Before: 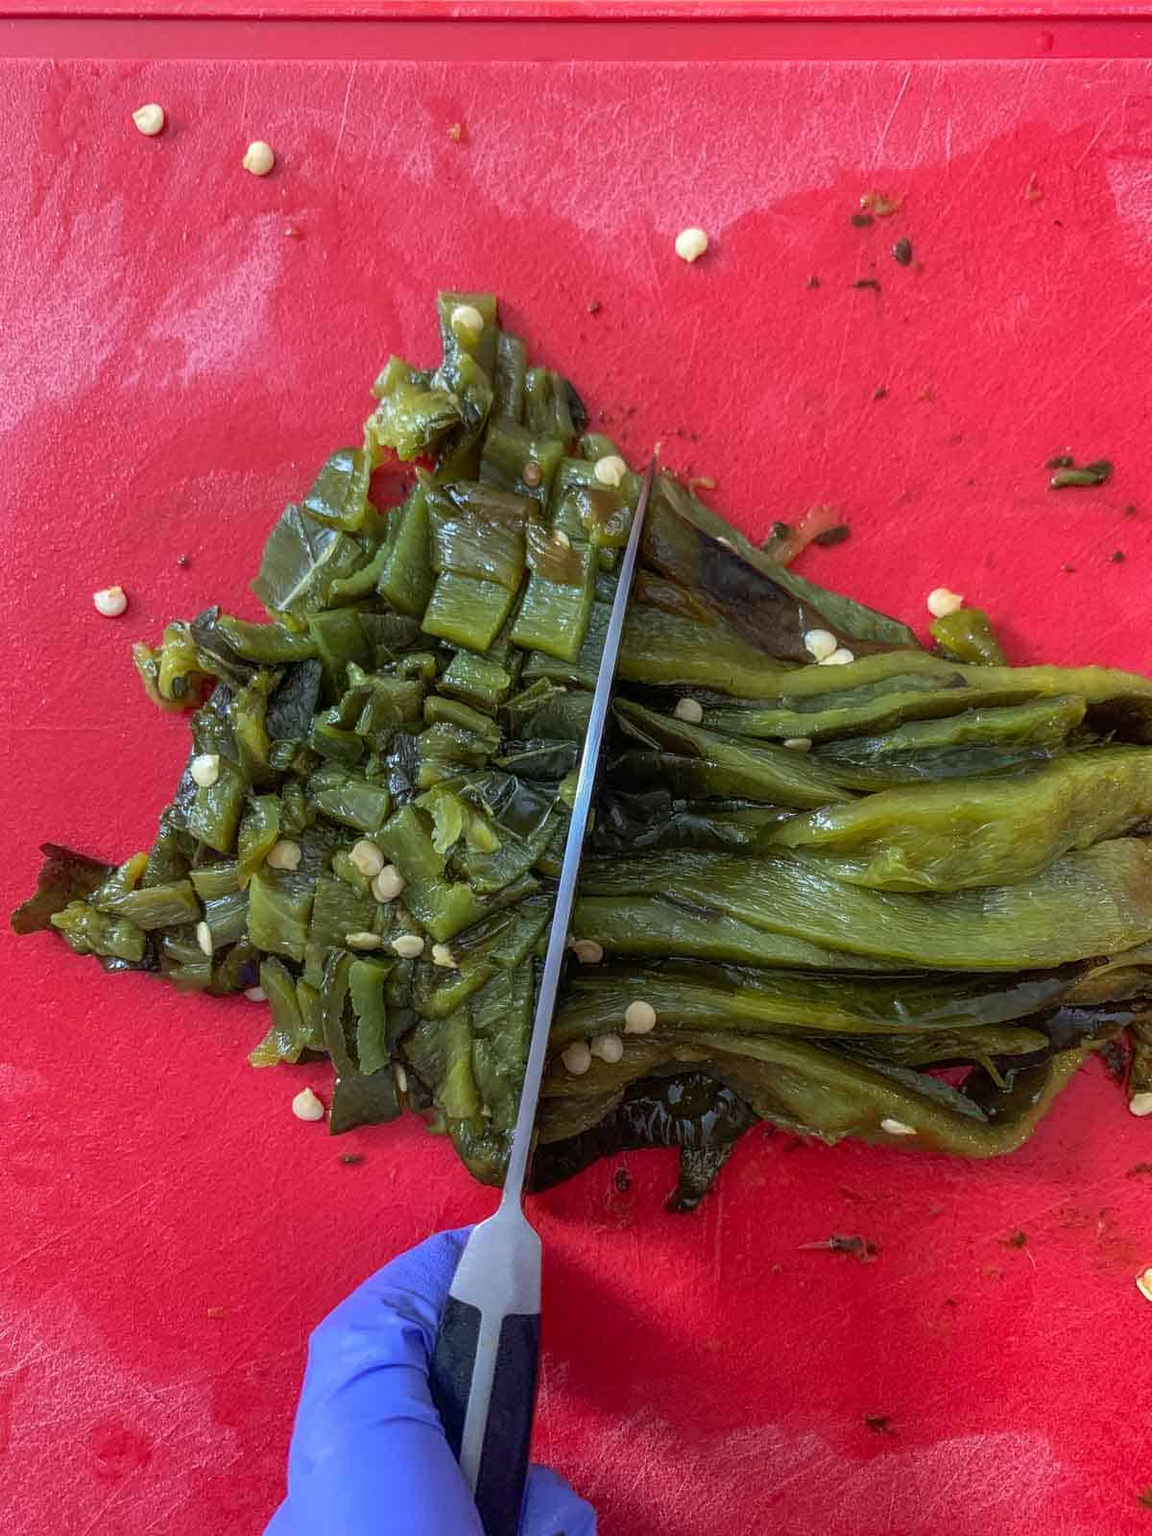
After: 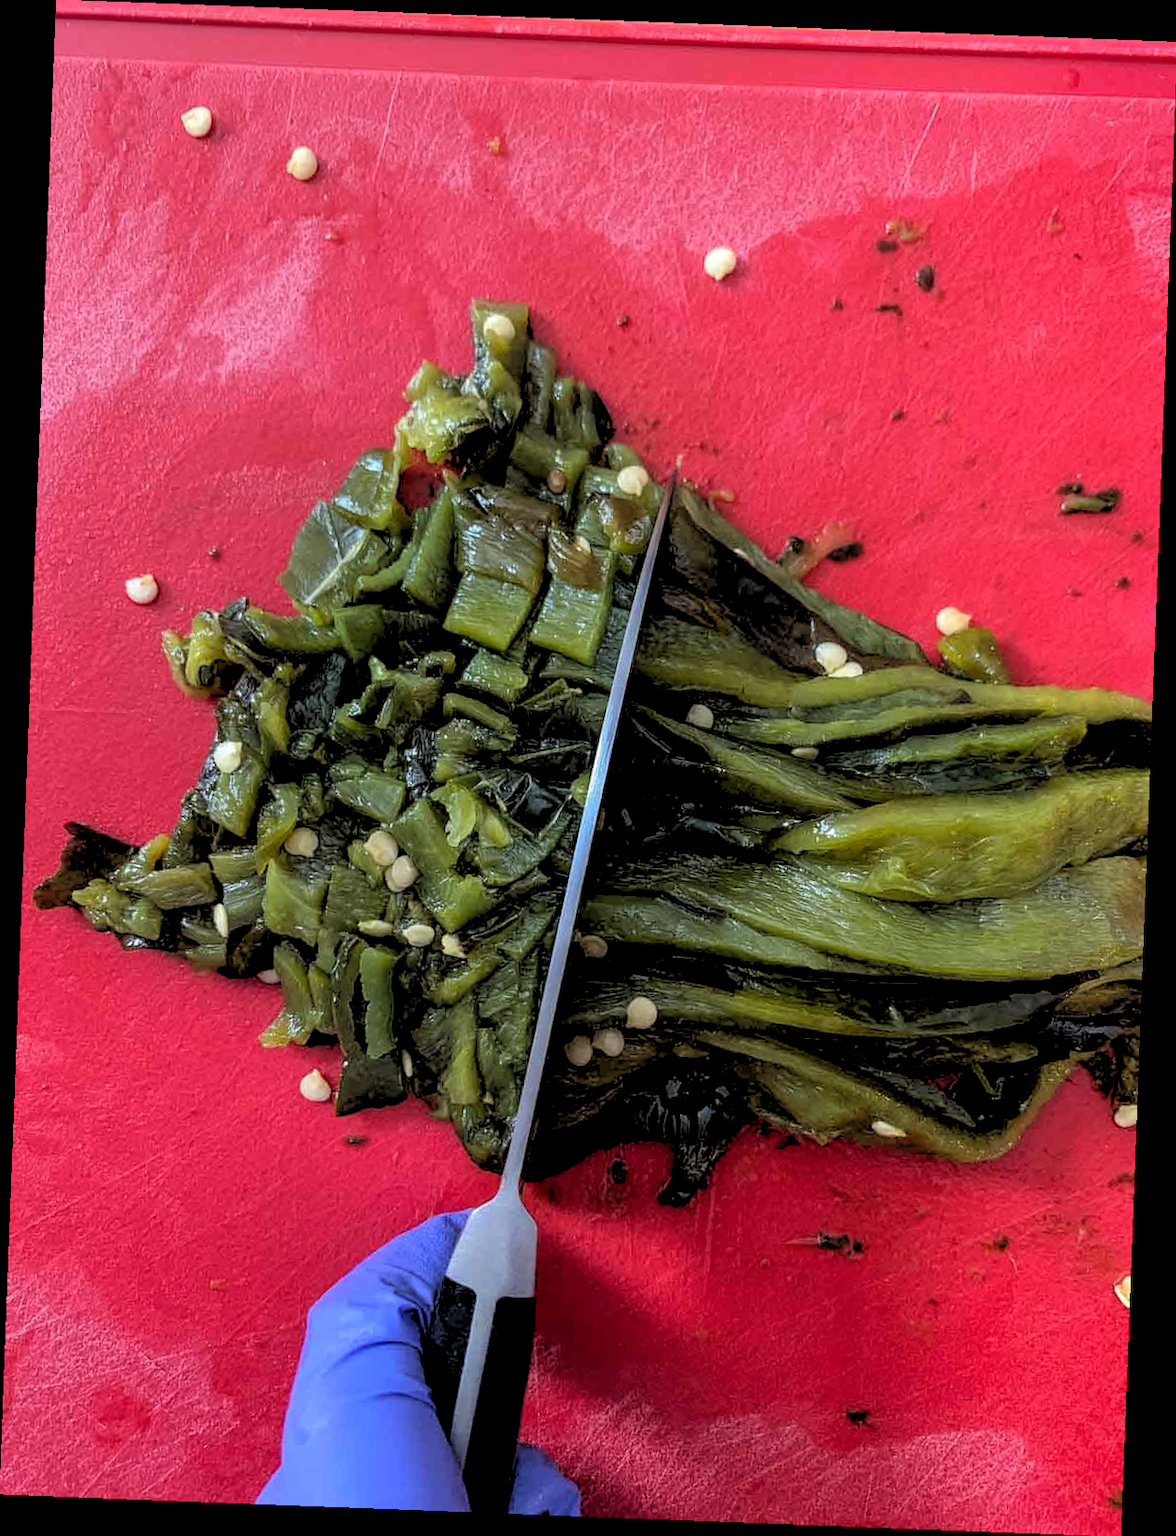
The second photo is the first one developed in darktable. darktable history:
exposure: compensate highlight preservation false
rgb levels: levels [[0.029, 0.461, 0.922], [0, 0.5, 1], [0, 0.5, 1]]
rotate and perspective: rotation 2.17°, automatic cropping off
